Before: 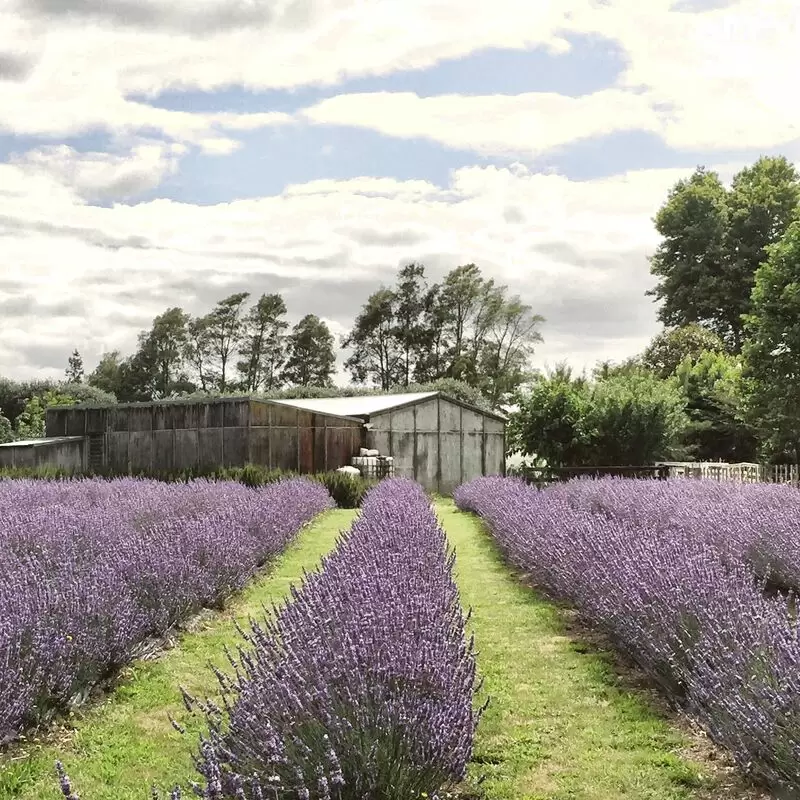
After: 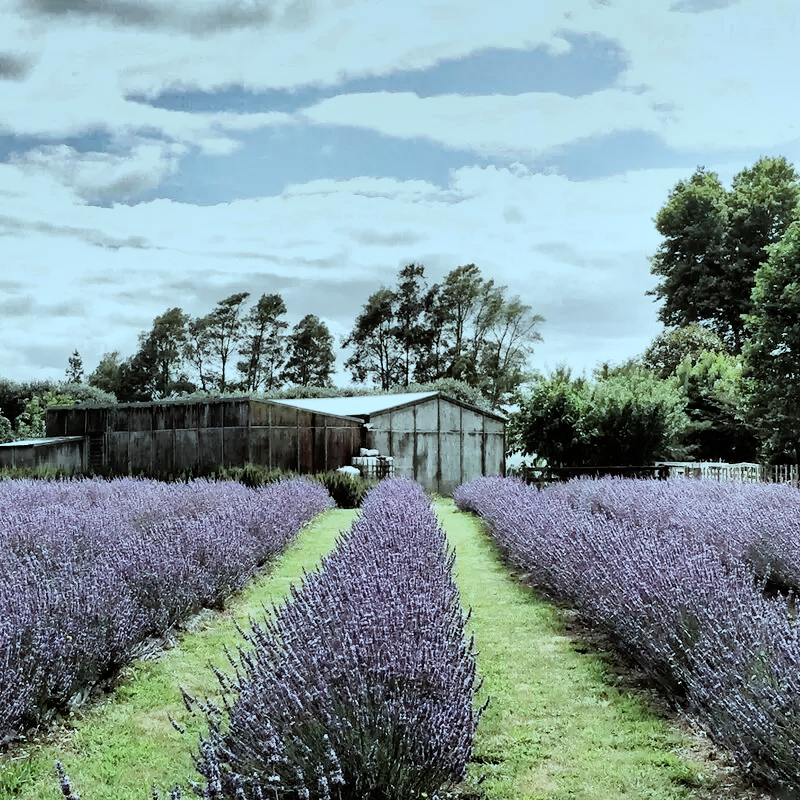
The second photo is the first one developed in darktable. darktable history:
shadows and highlights: radius 108.52, shadows 23.73, highlights -59.32, low approximation 0.01, soften with gaussian
color correction: highlights a* -11.71, highlights b* -15.58
filmic rgb: black relative exposure -5 EV, white relative exposure 3.5 EV, hardness 3.19, contrast 1.4, highlights saturation mix -50%
